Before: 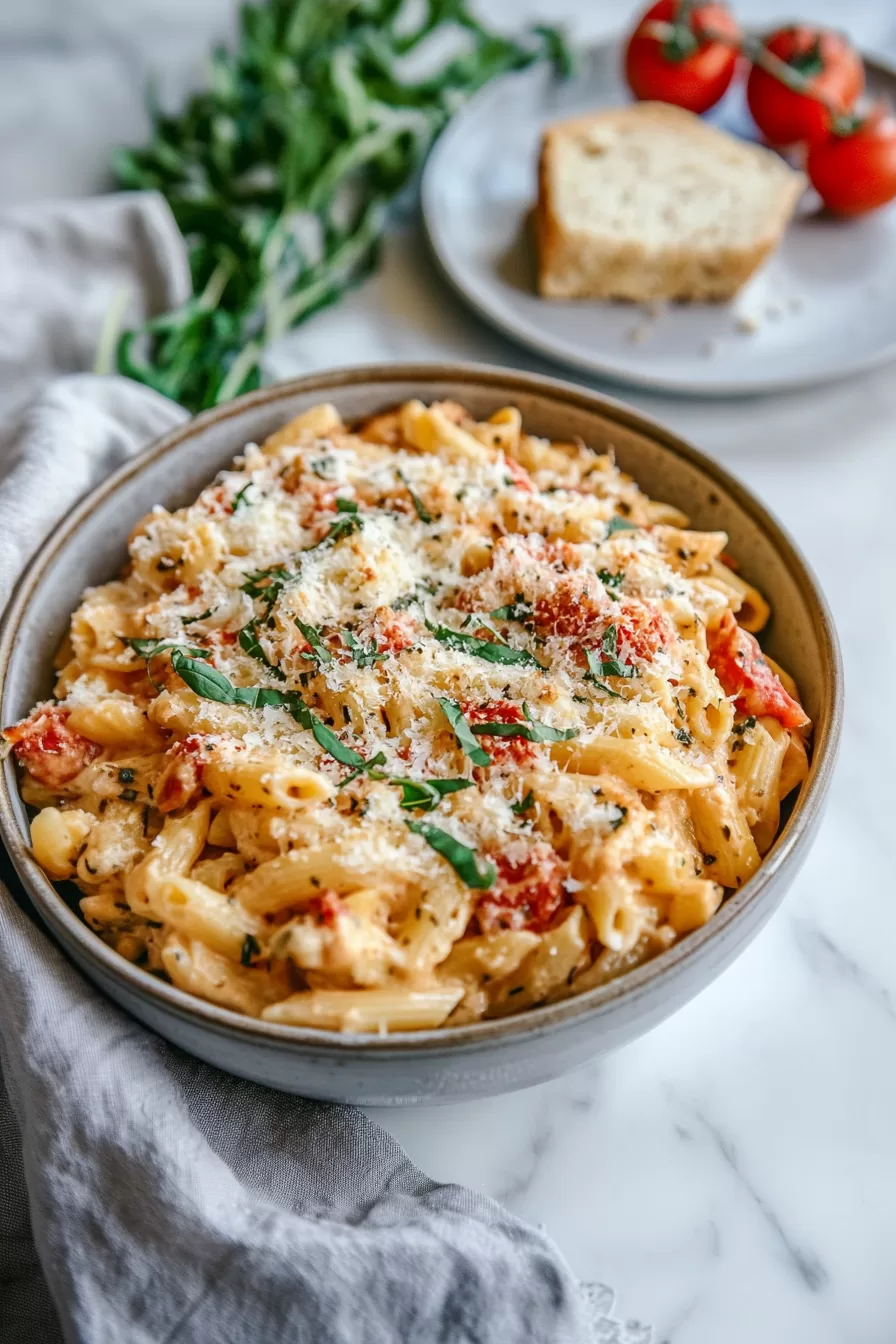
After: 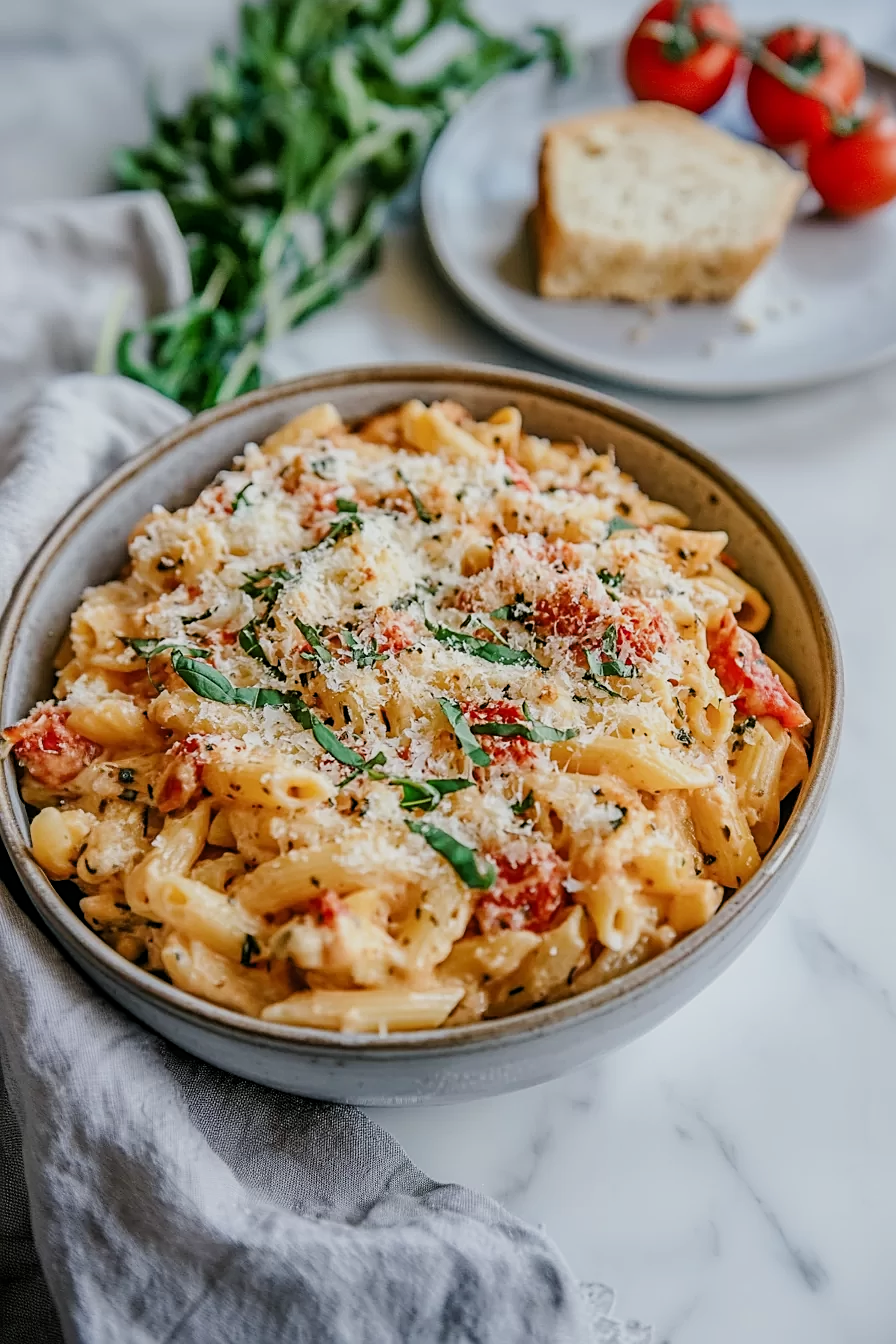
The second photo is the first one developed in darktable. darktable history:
filmic rgb: middle gray luminance 18.29%, black relative exposure -11.11 EV, white relative exposure 3.74 EV, threshold 3.03 EV, target black luminance 0%, hardness 5.81, latitude 57.93%, contrast 0.964, shadows ↔ highlights balance 49.3%, enable highlight reconstruction true
sharpen: on, module defaults
